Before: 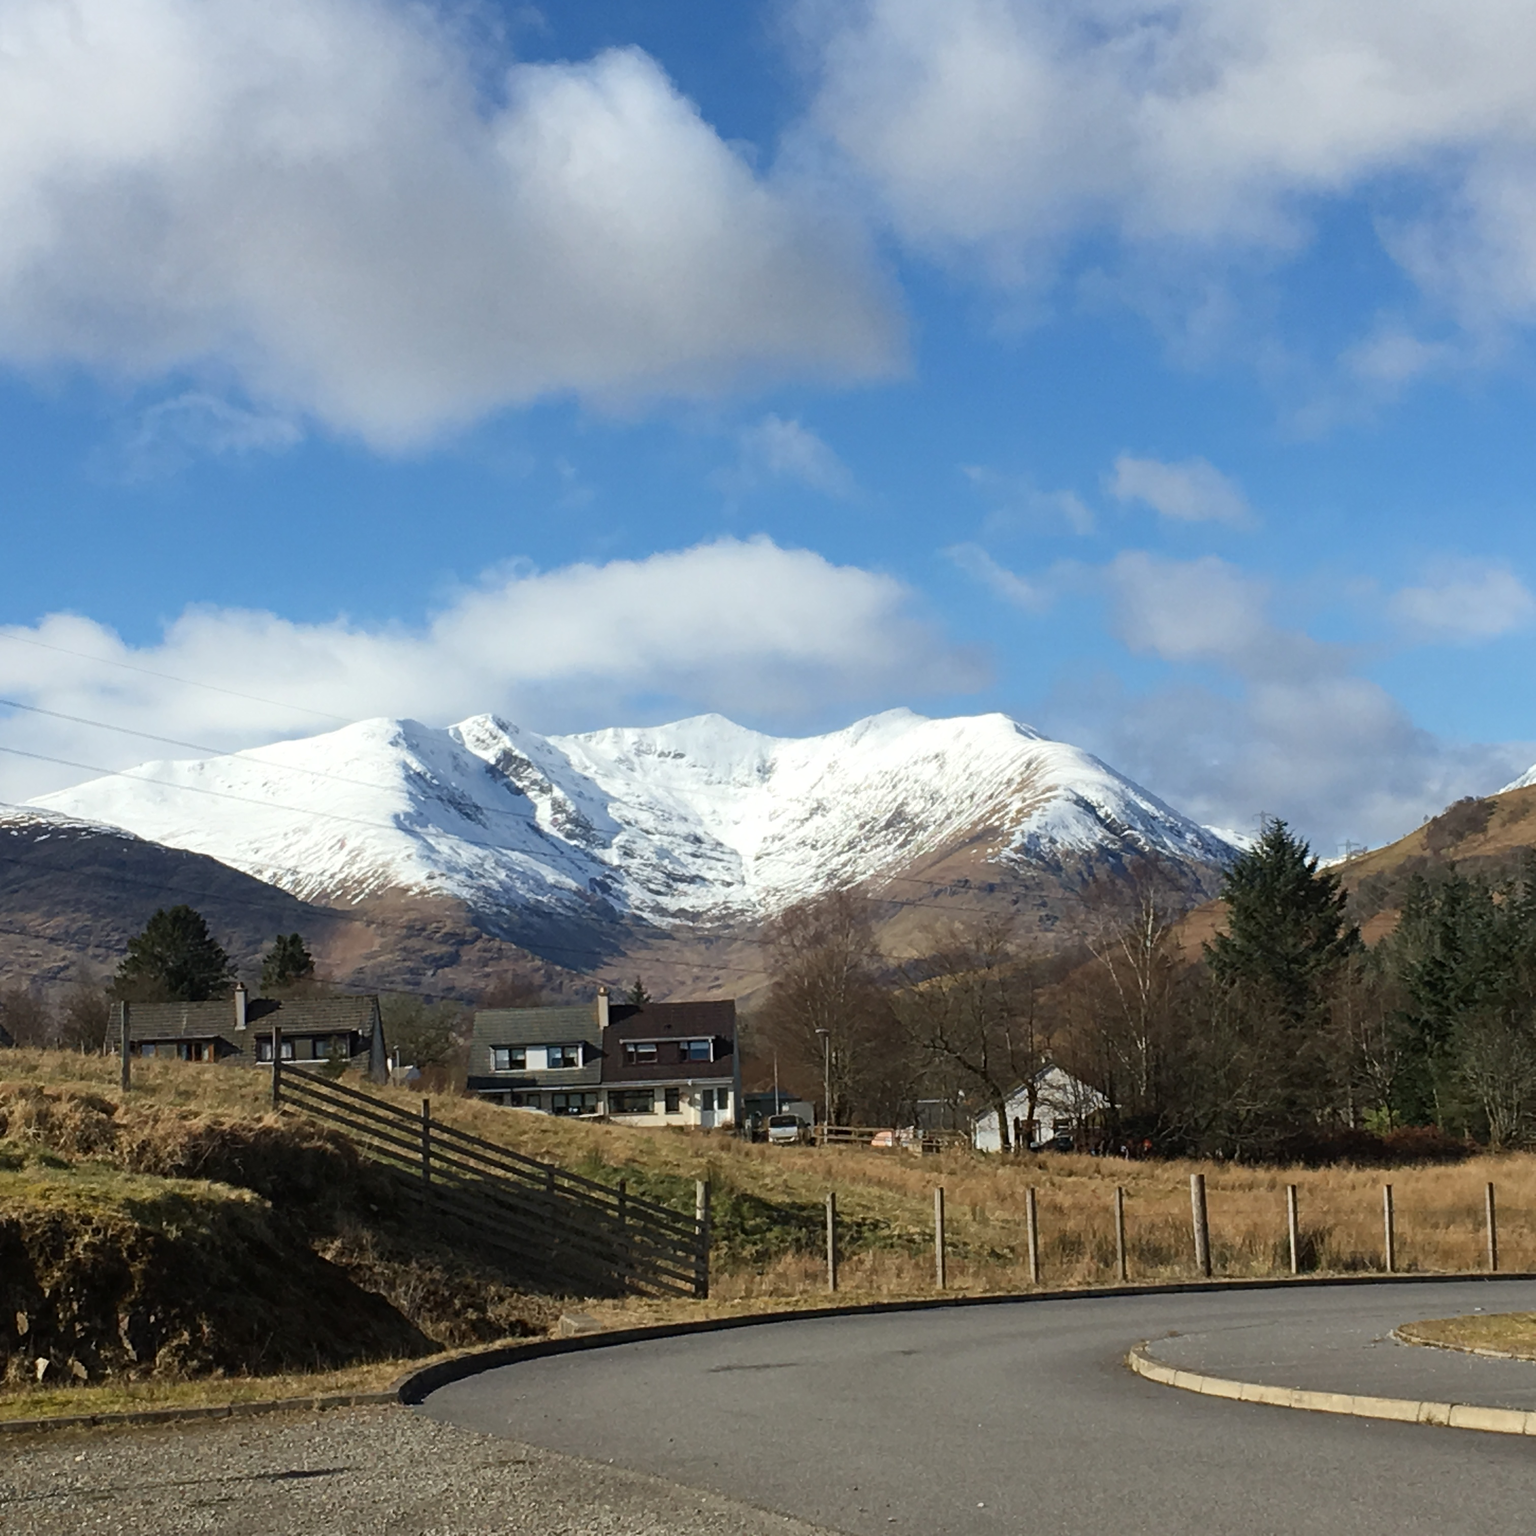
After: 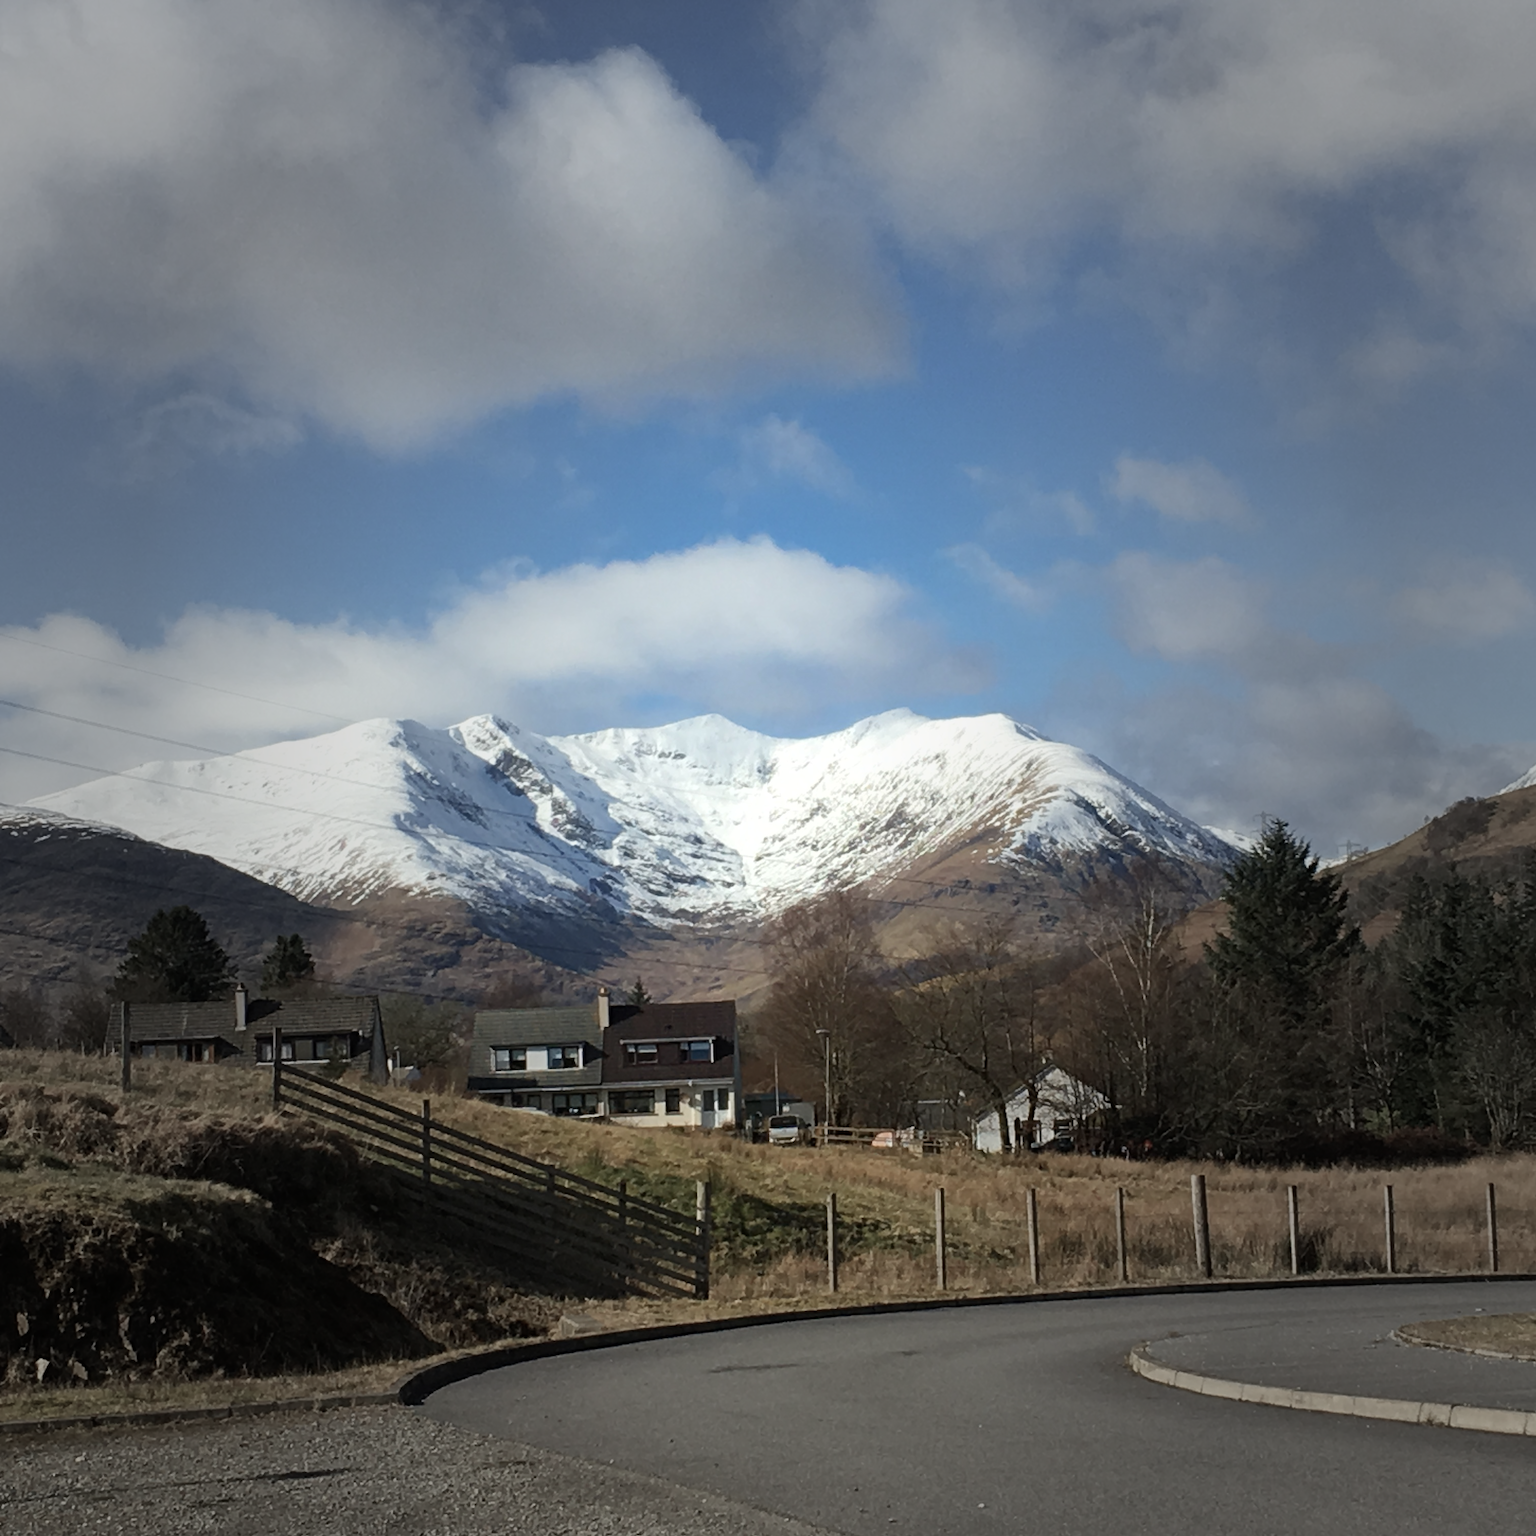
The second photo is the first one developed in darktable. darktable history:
vignetting: fall-off start 16.09%, fall-off radius 101.27%, width/height ratio 0.721
